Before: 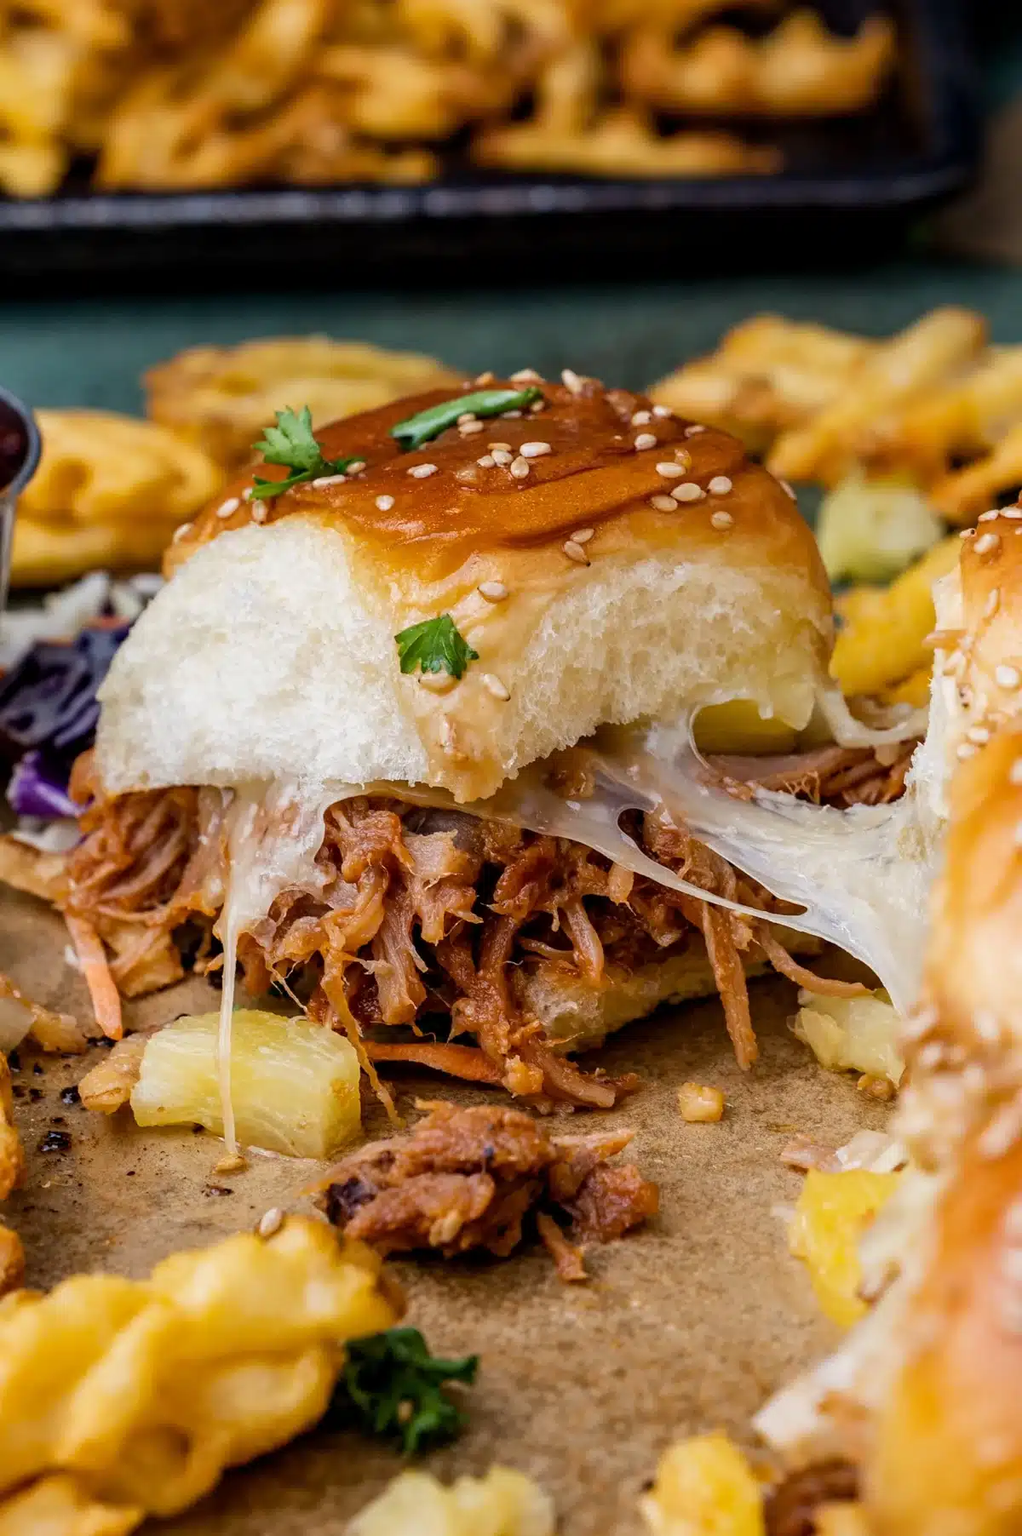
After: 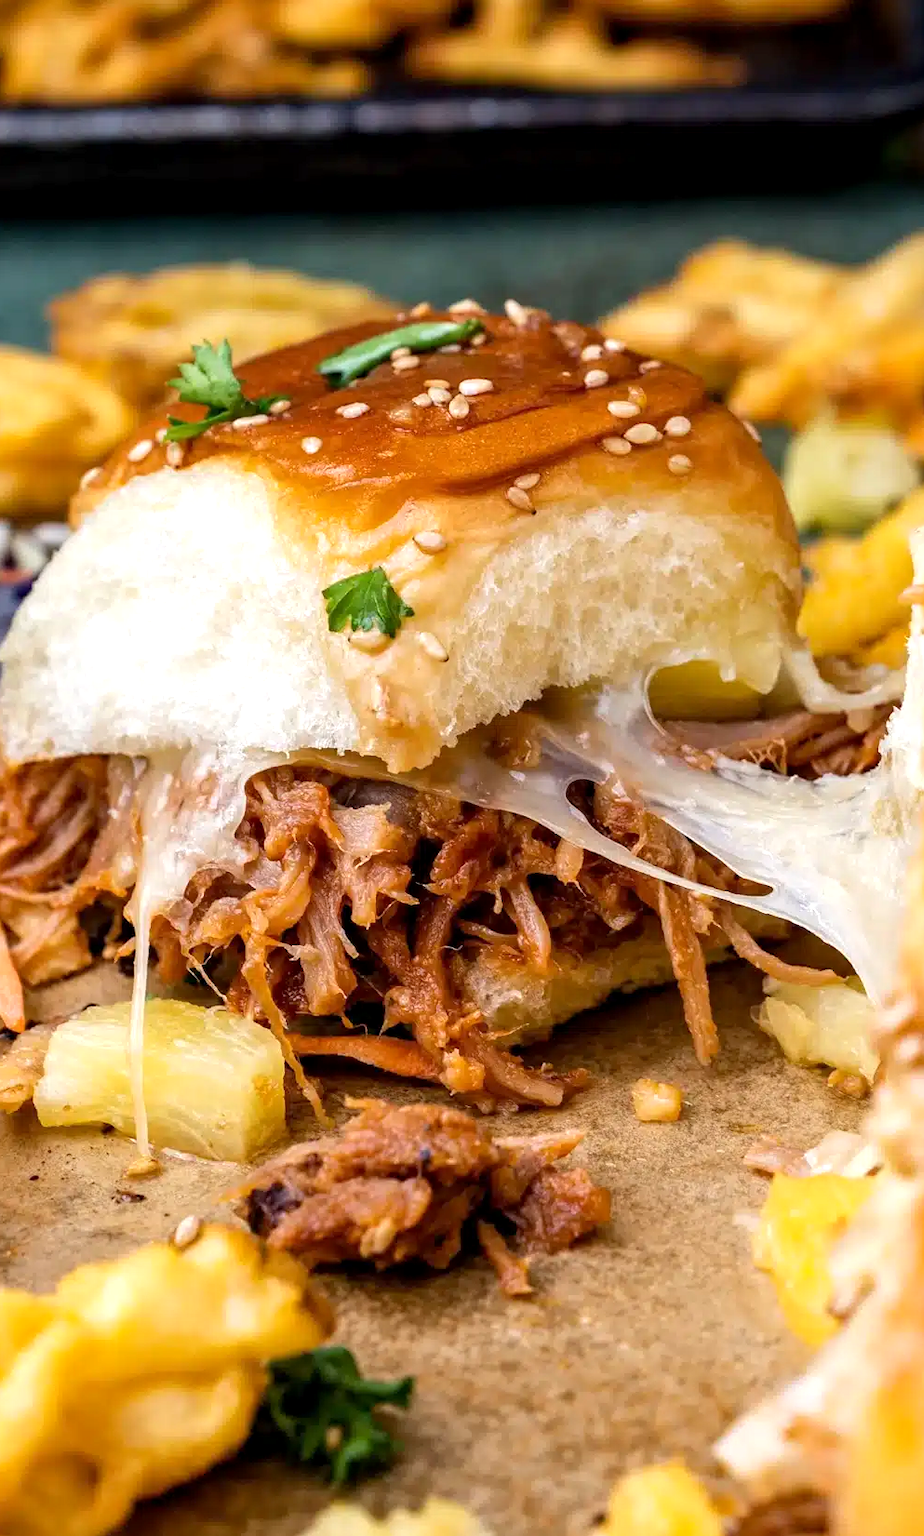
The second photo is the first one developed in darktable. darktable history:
exposure: black level correction 0.001, exposure 0.5 EV, compensate exposure bias true, compensate highlight preservation false
crop: left 9.807%, top 6.259%, right 7.334%, bottom 2.177%
